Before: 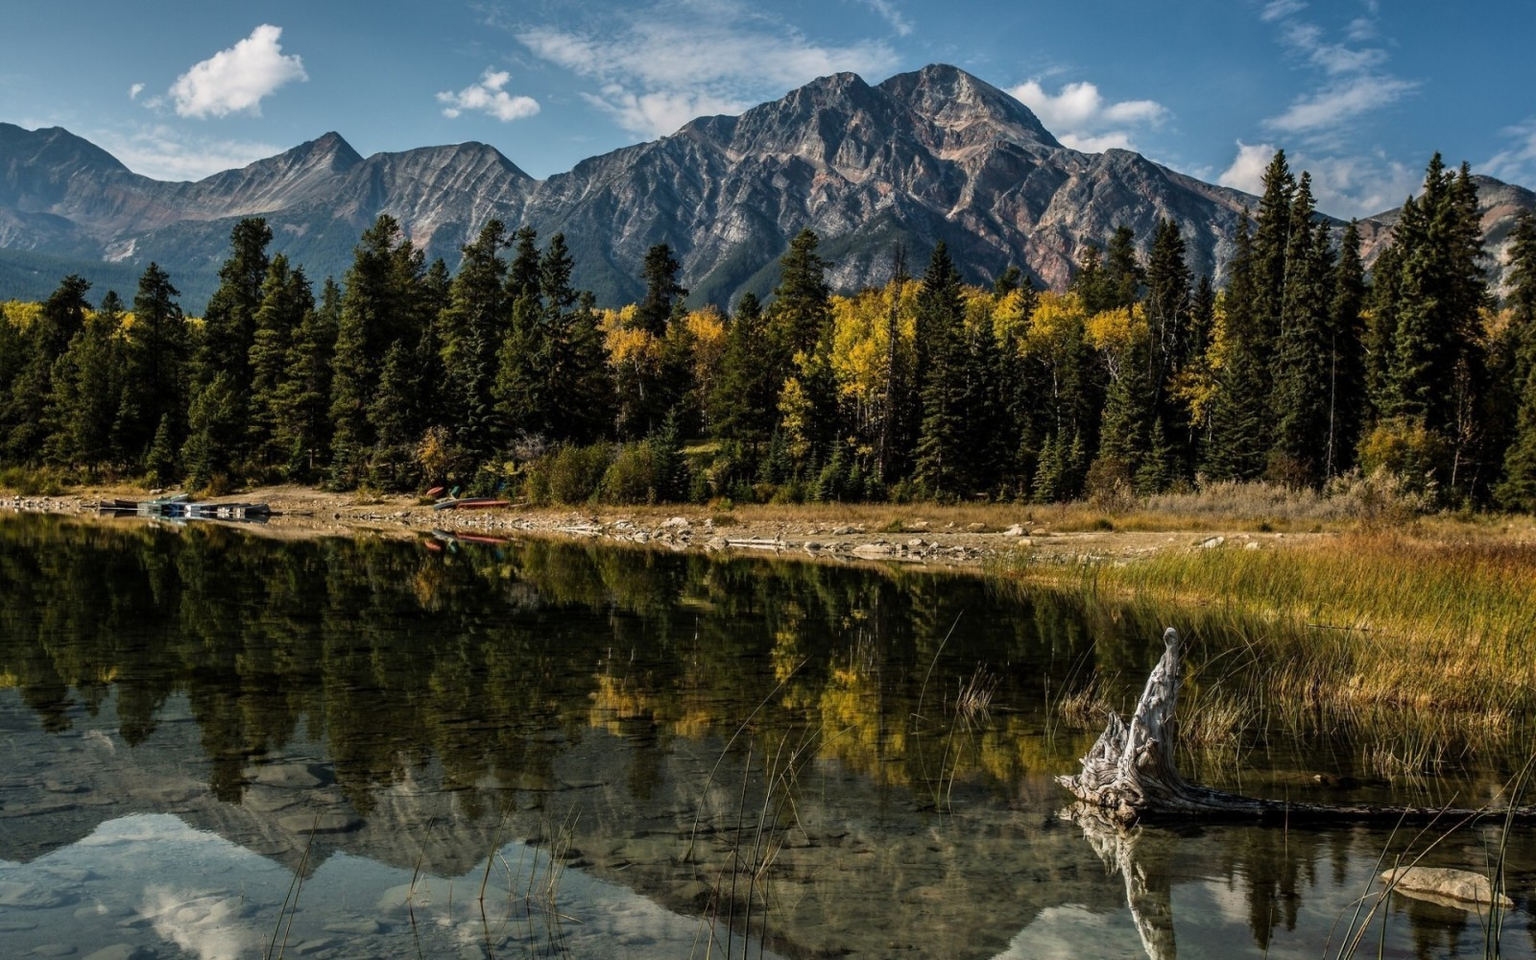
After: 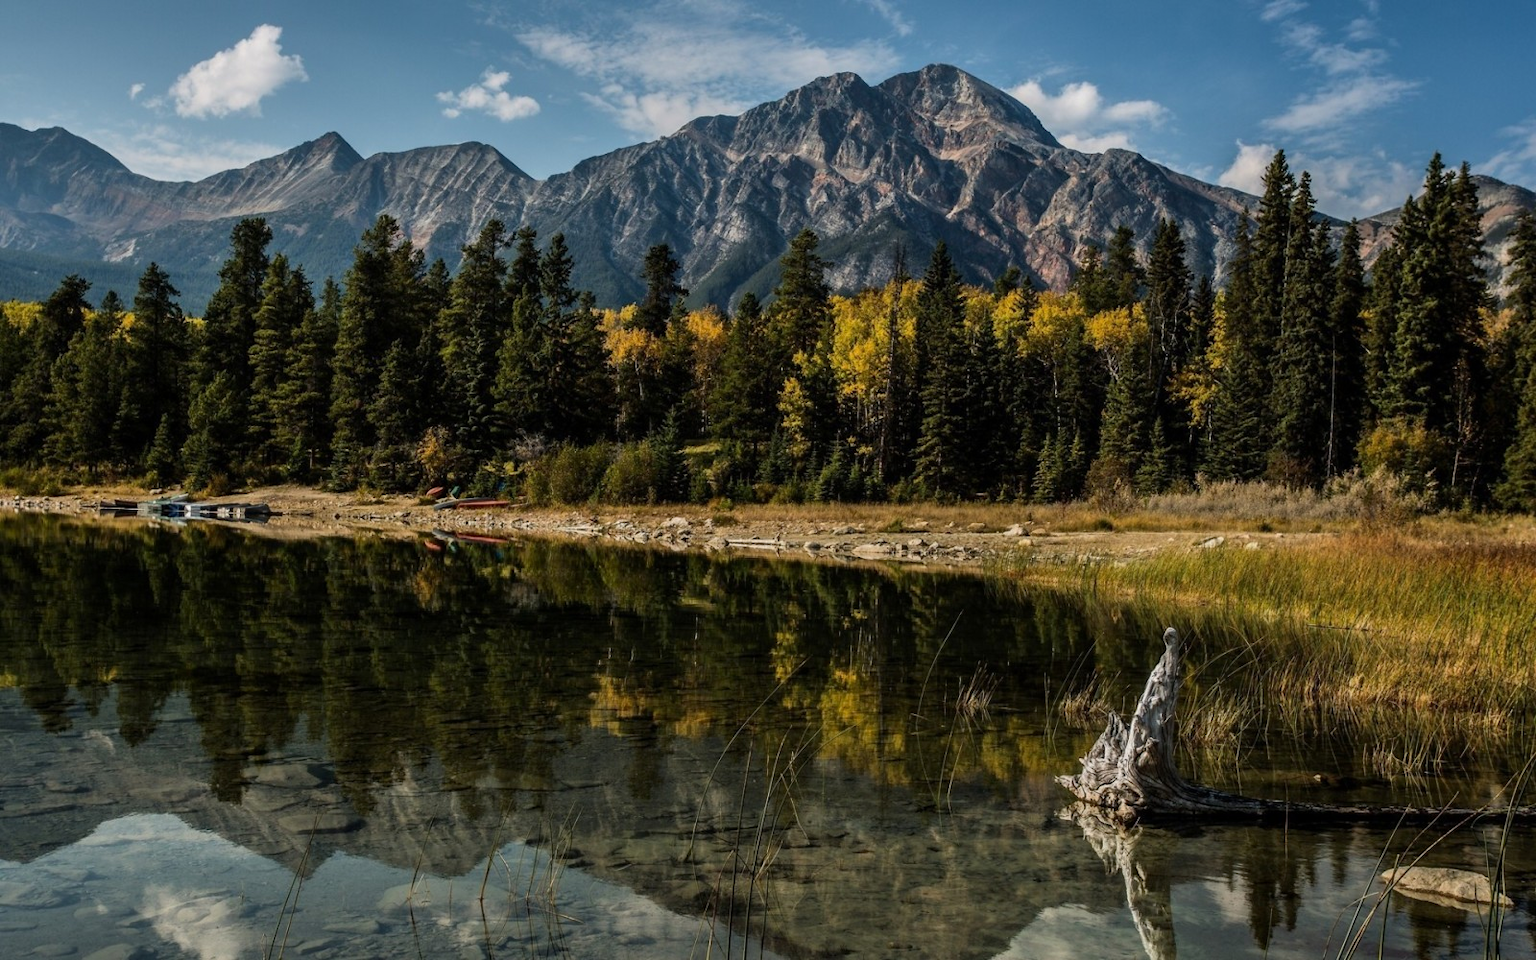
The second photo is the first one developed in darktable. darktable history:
sharpen: radius 2.923, amount 0.85, threshold 47.405
shadows and highlights: shadows -20.54, white point adjustment -2.15, highlights -34.79
